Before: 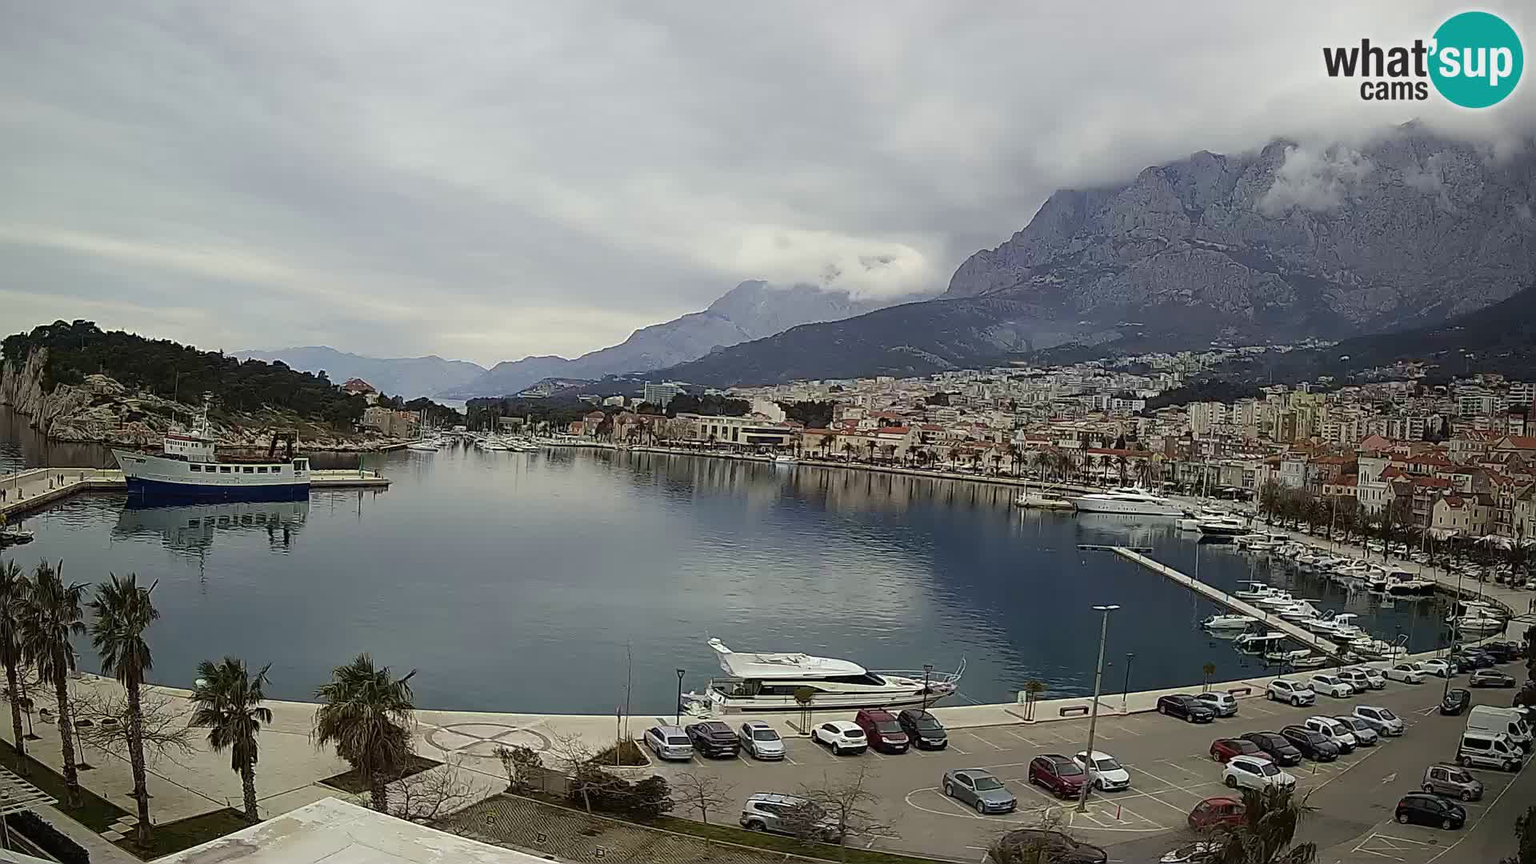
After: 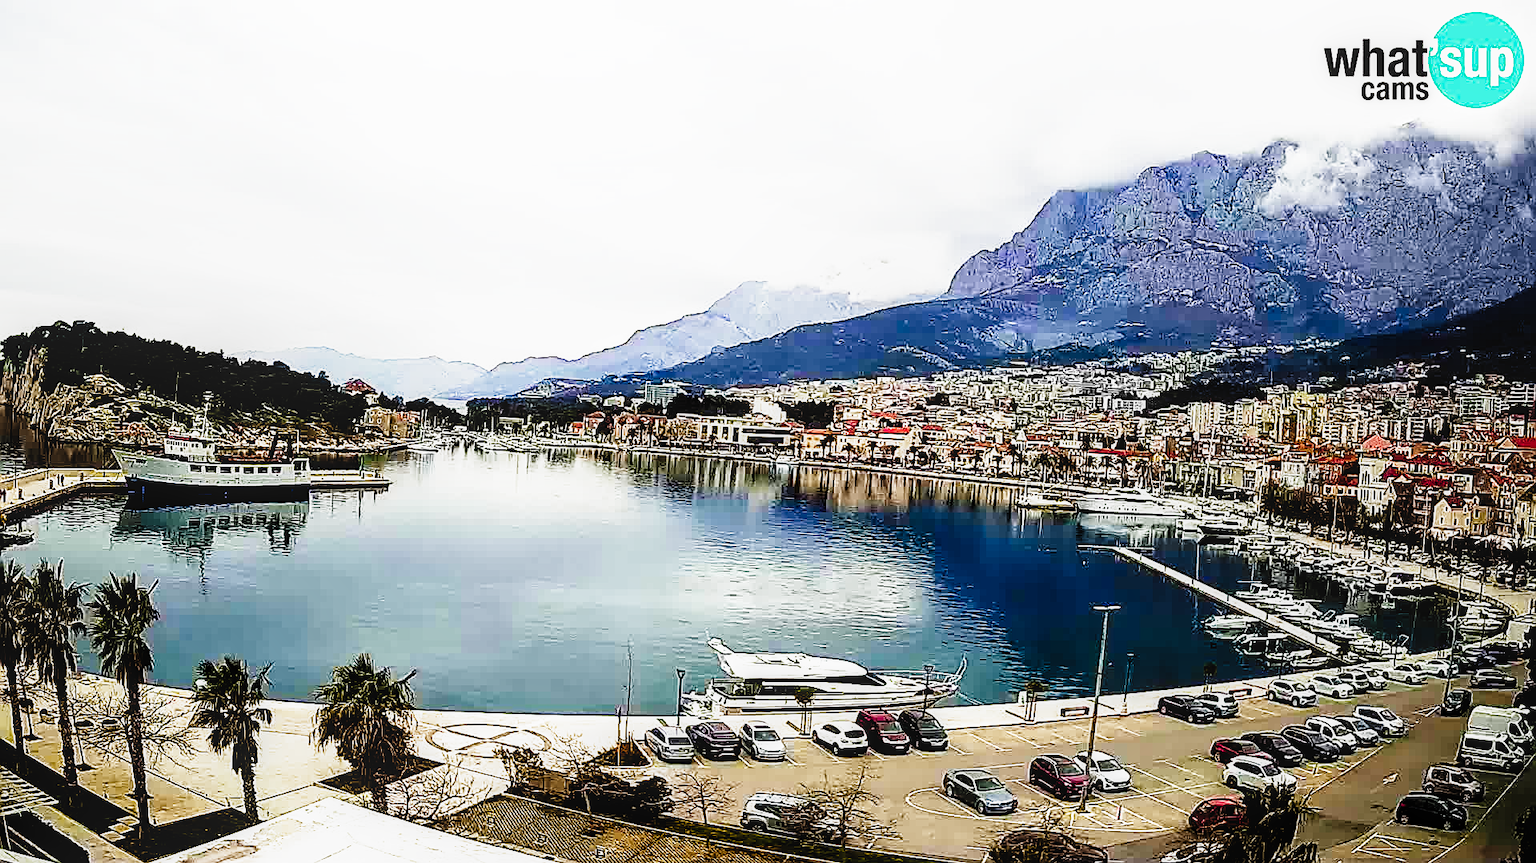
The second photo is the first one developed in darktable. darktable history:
crop: left 0.01%
filmic rgb: black relative exposure -3.79 EV, white relative exposure 2.4 EV, threshold 2.98 EV, dynamic range scaling -49.89%, hardness 3.45, latitude 30.5%, contrast 1.791, preserve chrominance no, color science v5 (2021), iterations of high-quality reconstruction 0, enable highlight reconstruction true
exposure: black level correction 0, exposure 0.683 EV, compensate exposure bias true, compensate highlight preservation false
sharpen: on, module defaults
local contrast: on, module defaults
color zones: curves: ch1 [(0.309, 0.524) (0.41, 0.329) (0.508, 0.509)]; ch2 [(0.25, 0.457) (0.75, 0.5)]
tone curve: curves: ch0 [(0, 0) (0.074, 0.04) (0.157, 0.1) (0.472, 0.515) (0.635, 0.731) (0.768, 0.878) (0.899, 0.969) (1, 1)]; ch1 [(0, 0) (0.08, 0.08) (0.3, 0.3) (0.5, 0.5) (0.539, 0.558) (0.586, 0.658) (0.69, 0.787) (0.92, 0.92) (1, 1)]; ch2 [(0, 0) (0.08, 0.08) (0.3, 0.3) (0.5, 0.5) (0.543, 0.597) (0.597, 0.679) (0.92, 0.92) (1, 1)], preserve colors none
